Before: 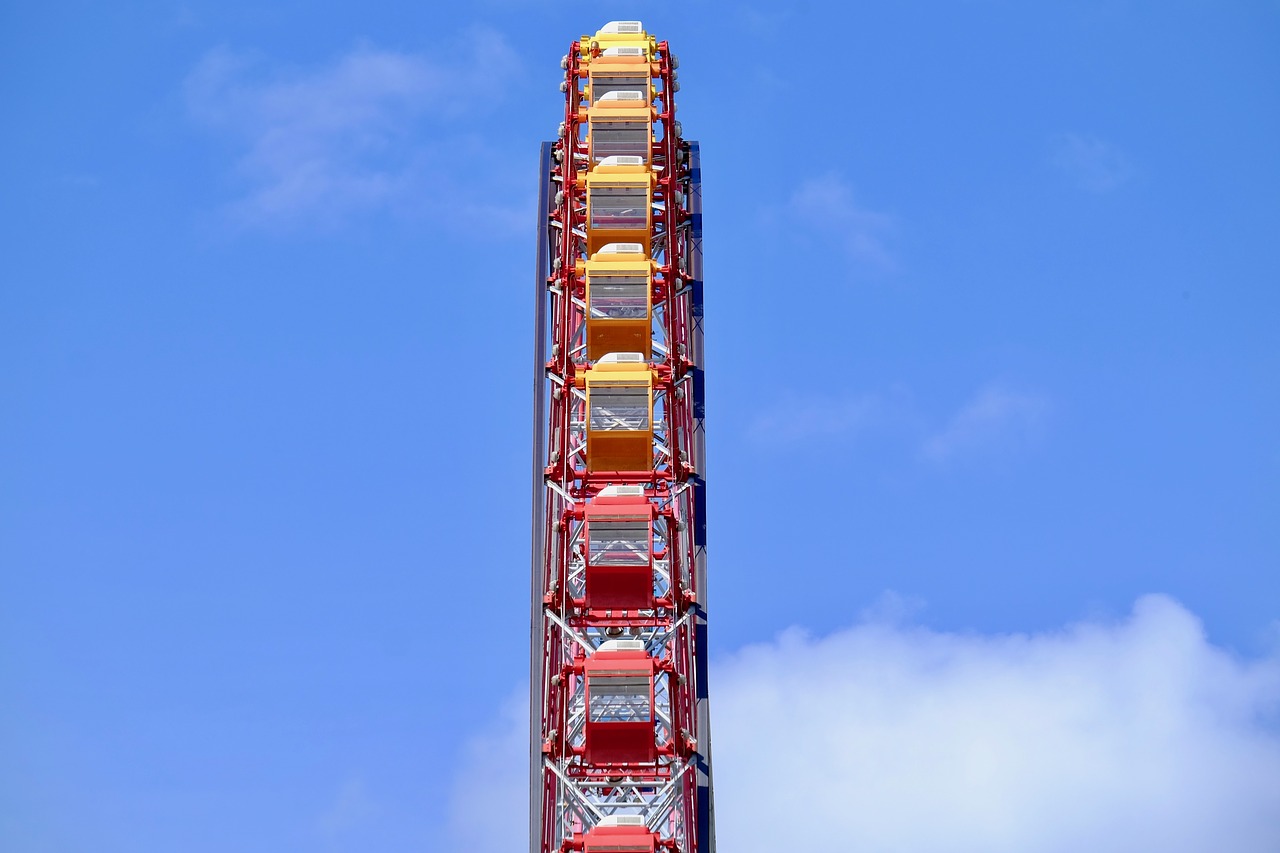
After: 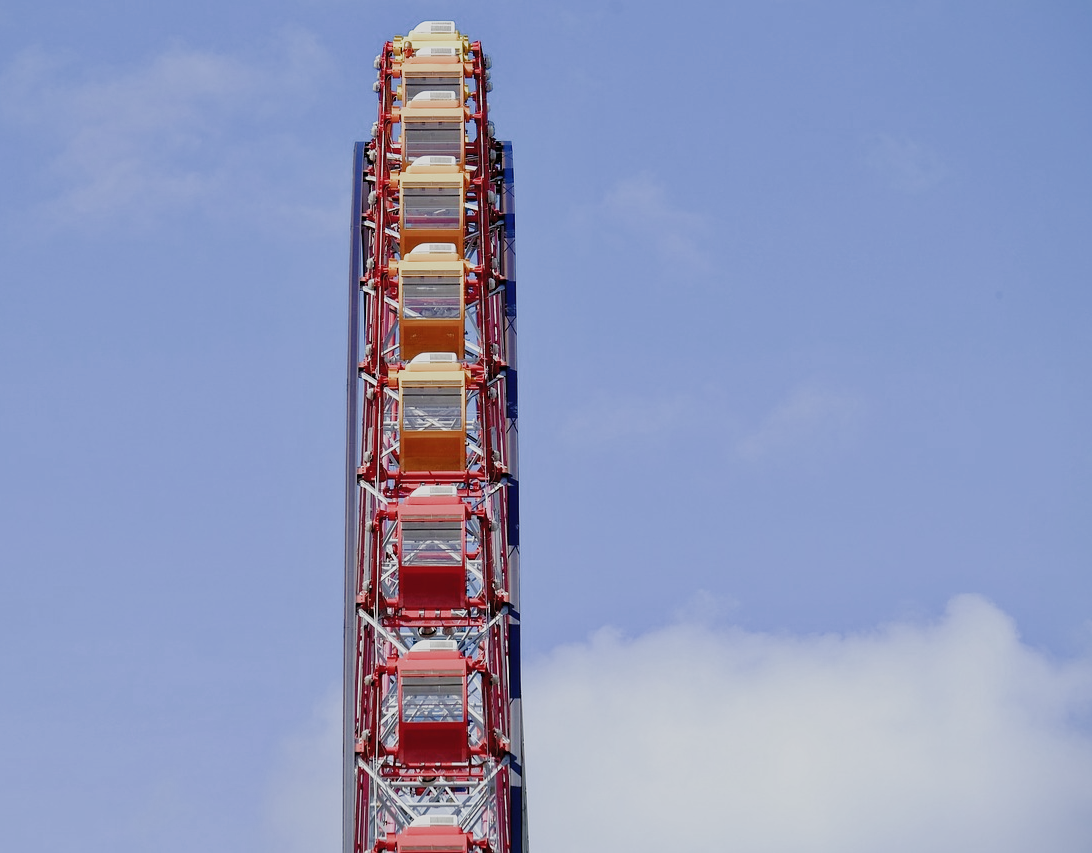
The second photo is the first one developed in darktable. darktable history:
crop and rotate: left 14.661%
filmic rgb: black relative exposure -7.65 EV, white relative exposure 4.56 EV, hardness 3.61, preserve chrominance RGB euclidean norm (legacy), color science v4 (2020)
